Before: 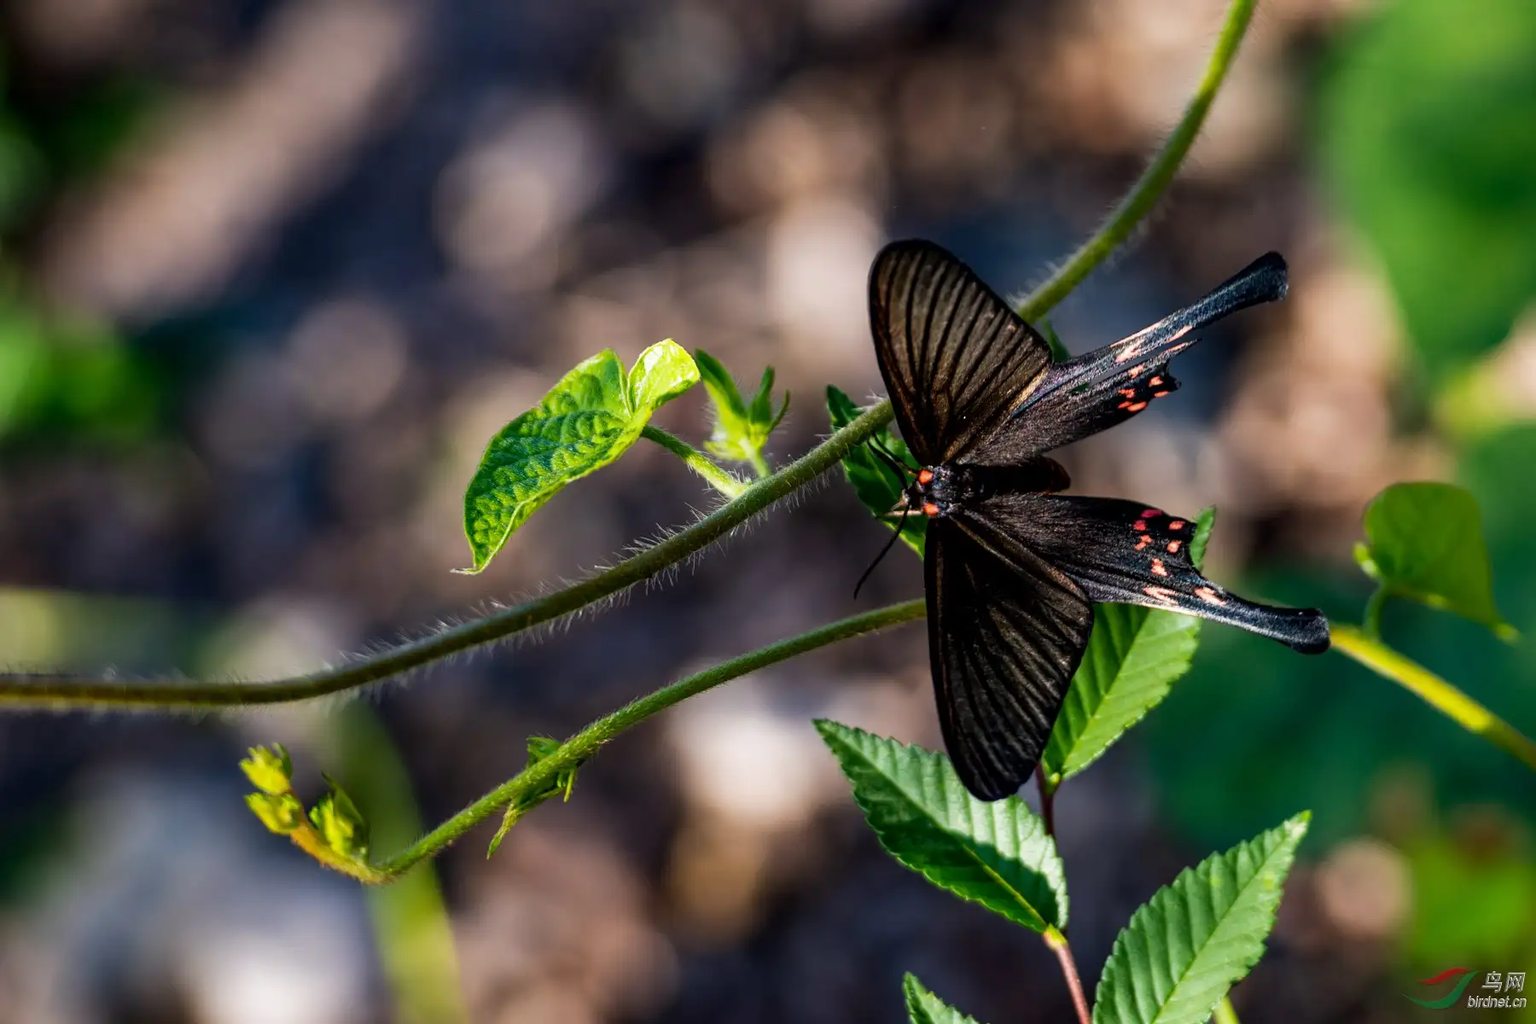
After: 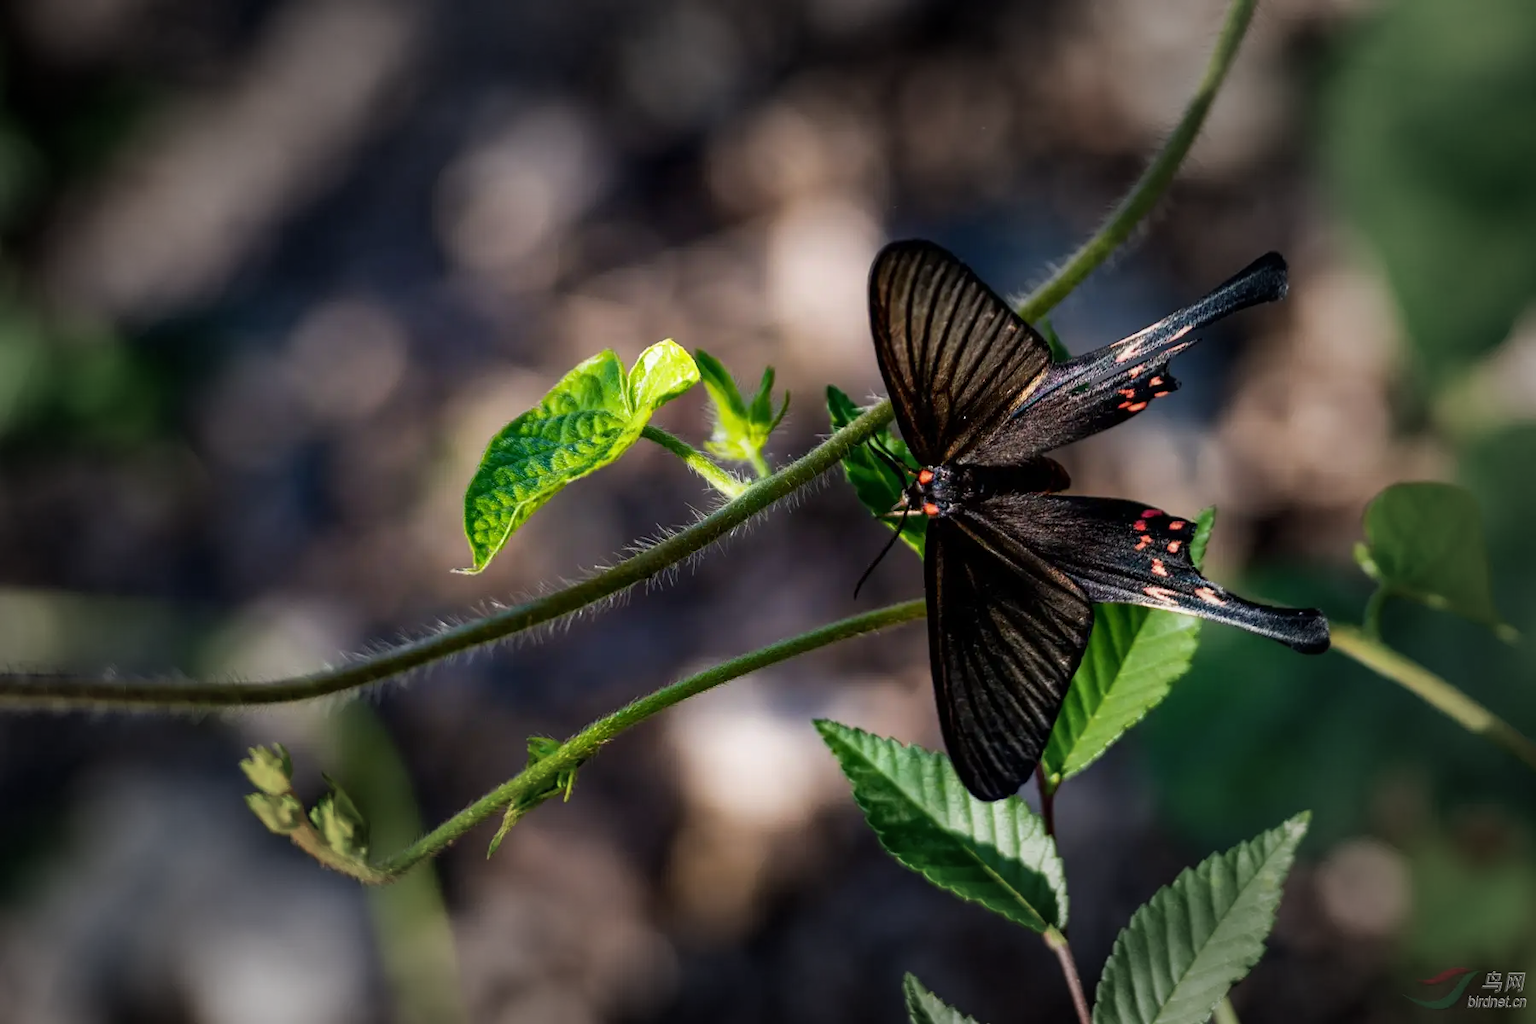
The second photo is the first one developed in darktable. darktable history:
vignetting: fall-off start 48.41%, automatic ratio true, width/height ratio 1.29, unbound false
